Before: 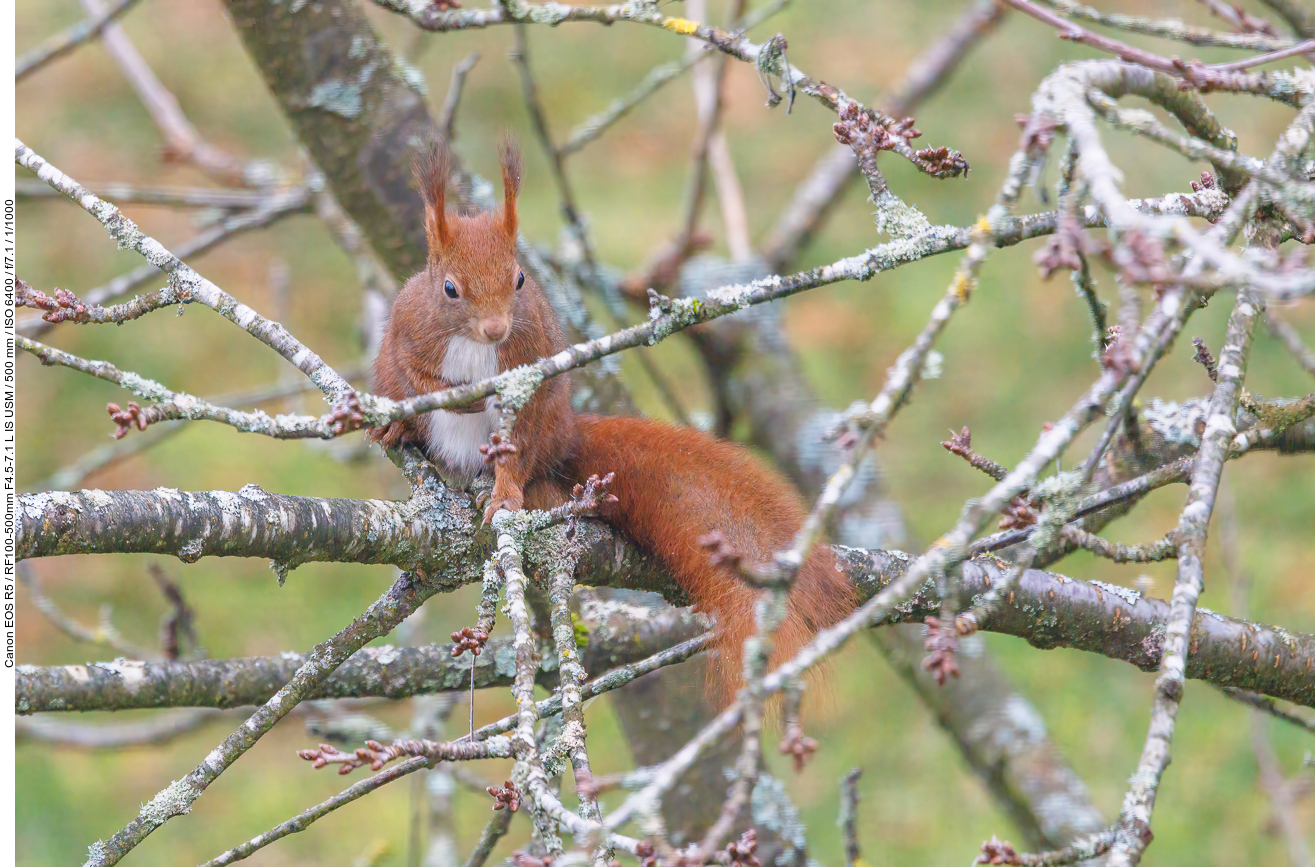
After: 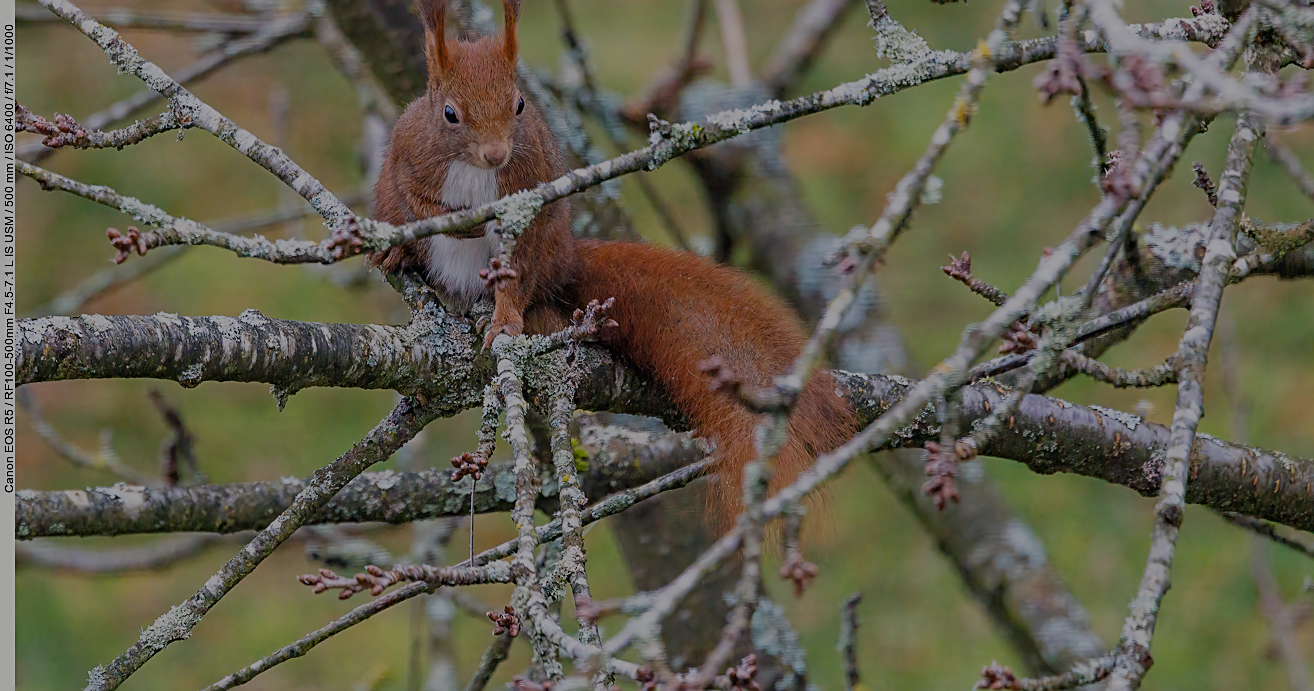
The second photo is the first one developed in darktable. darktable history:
exposure: exposure -1.396 EV, compensate exposure bias true, compensate highlight preservation false
haze removal: compatibility mode true, adaptive false
sharpen: on, module defaults
crop and rotate: top 20.279%
filmic rgb: black relative exposure -7.65 EV, white relative exposure 4.56 EV, hardness 3.61
